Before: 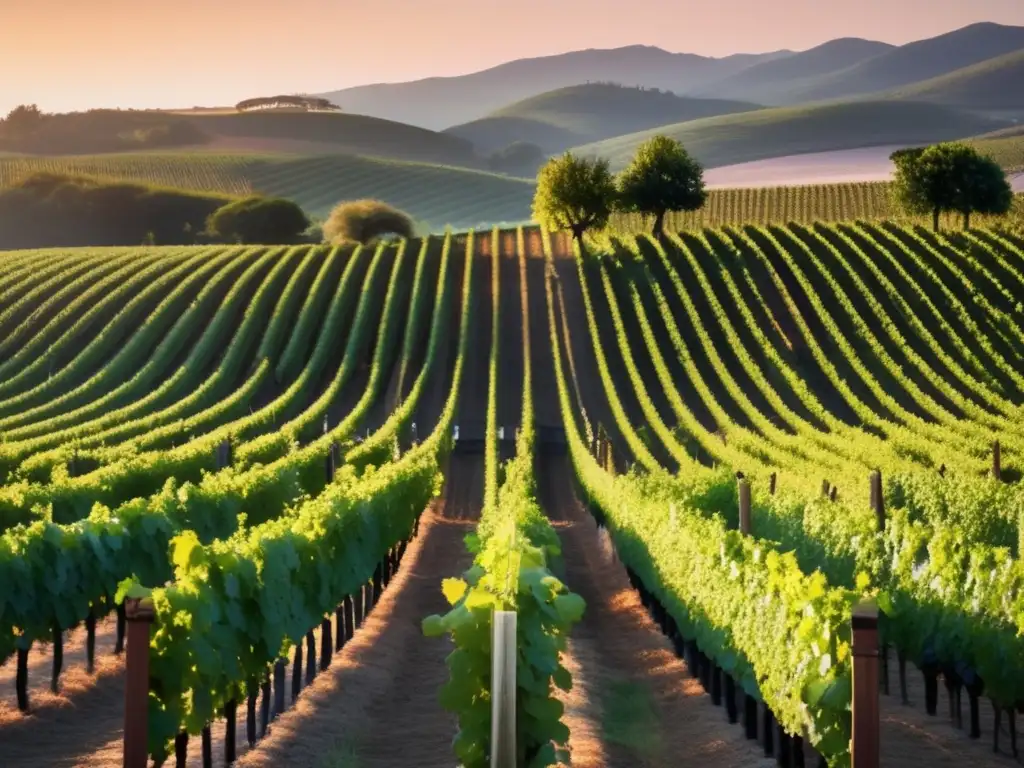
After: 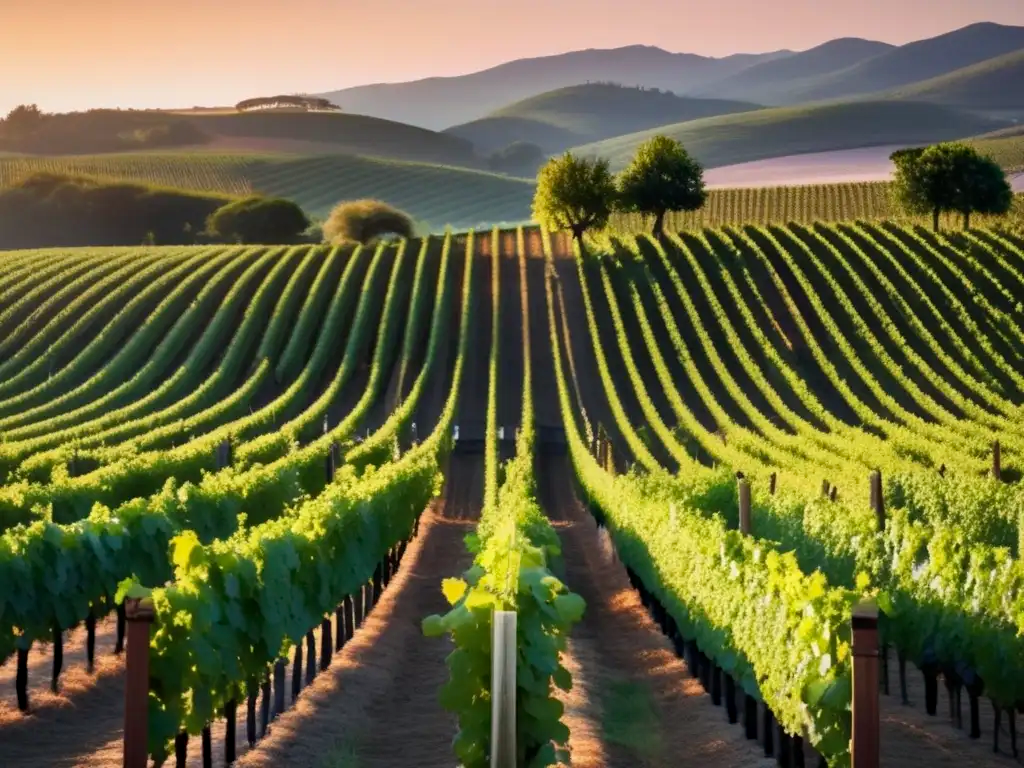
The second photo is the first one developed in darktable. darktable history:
haze removal: adaptive false
color balance: on, module defaults
